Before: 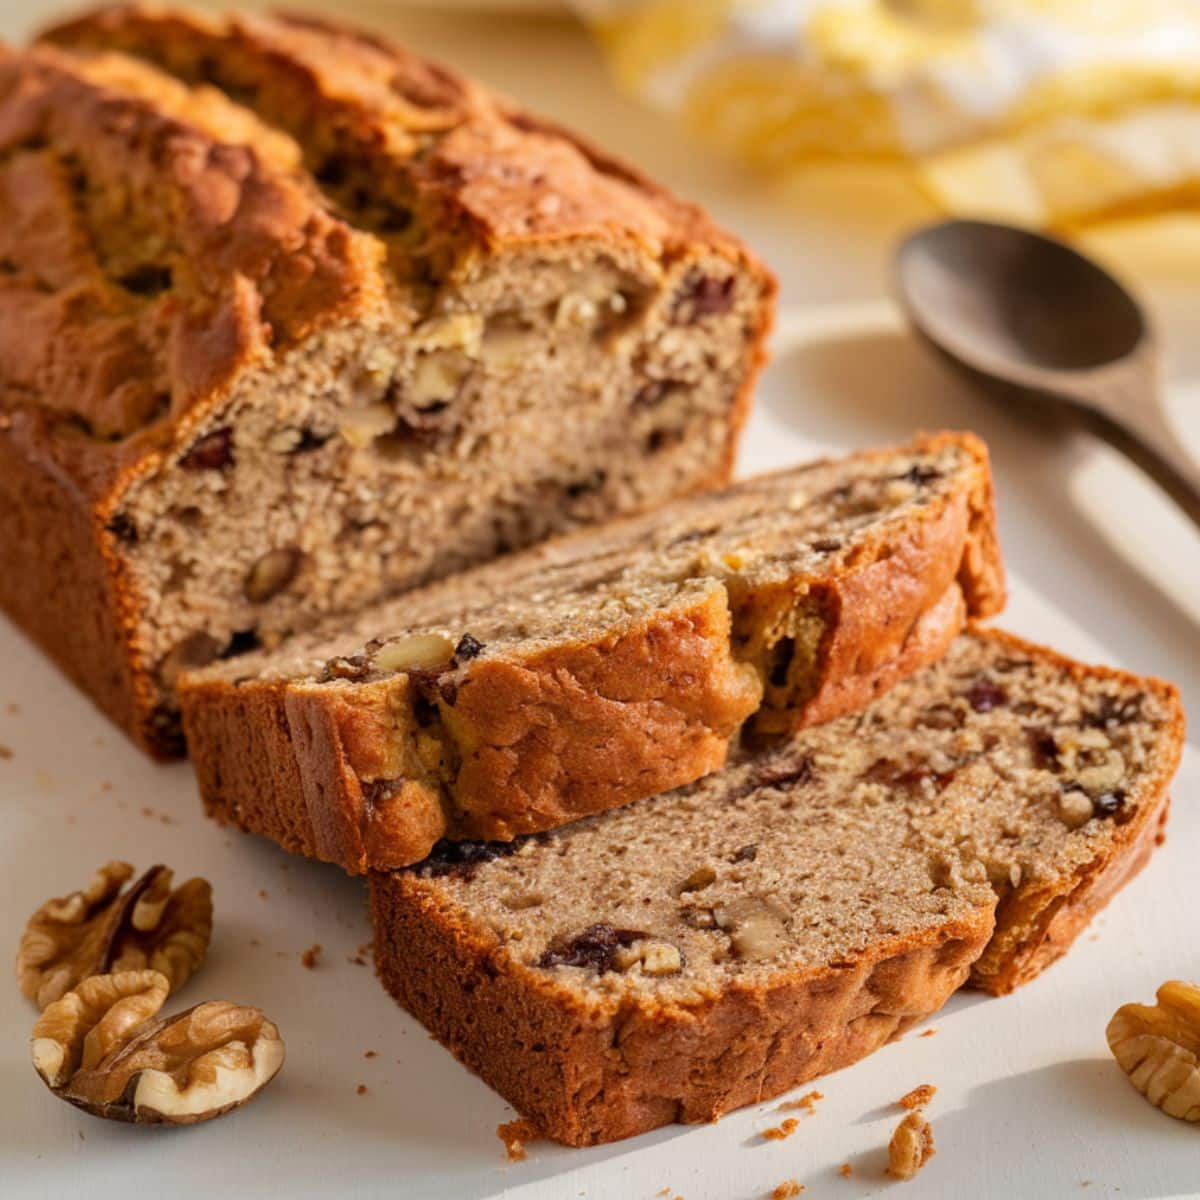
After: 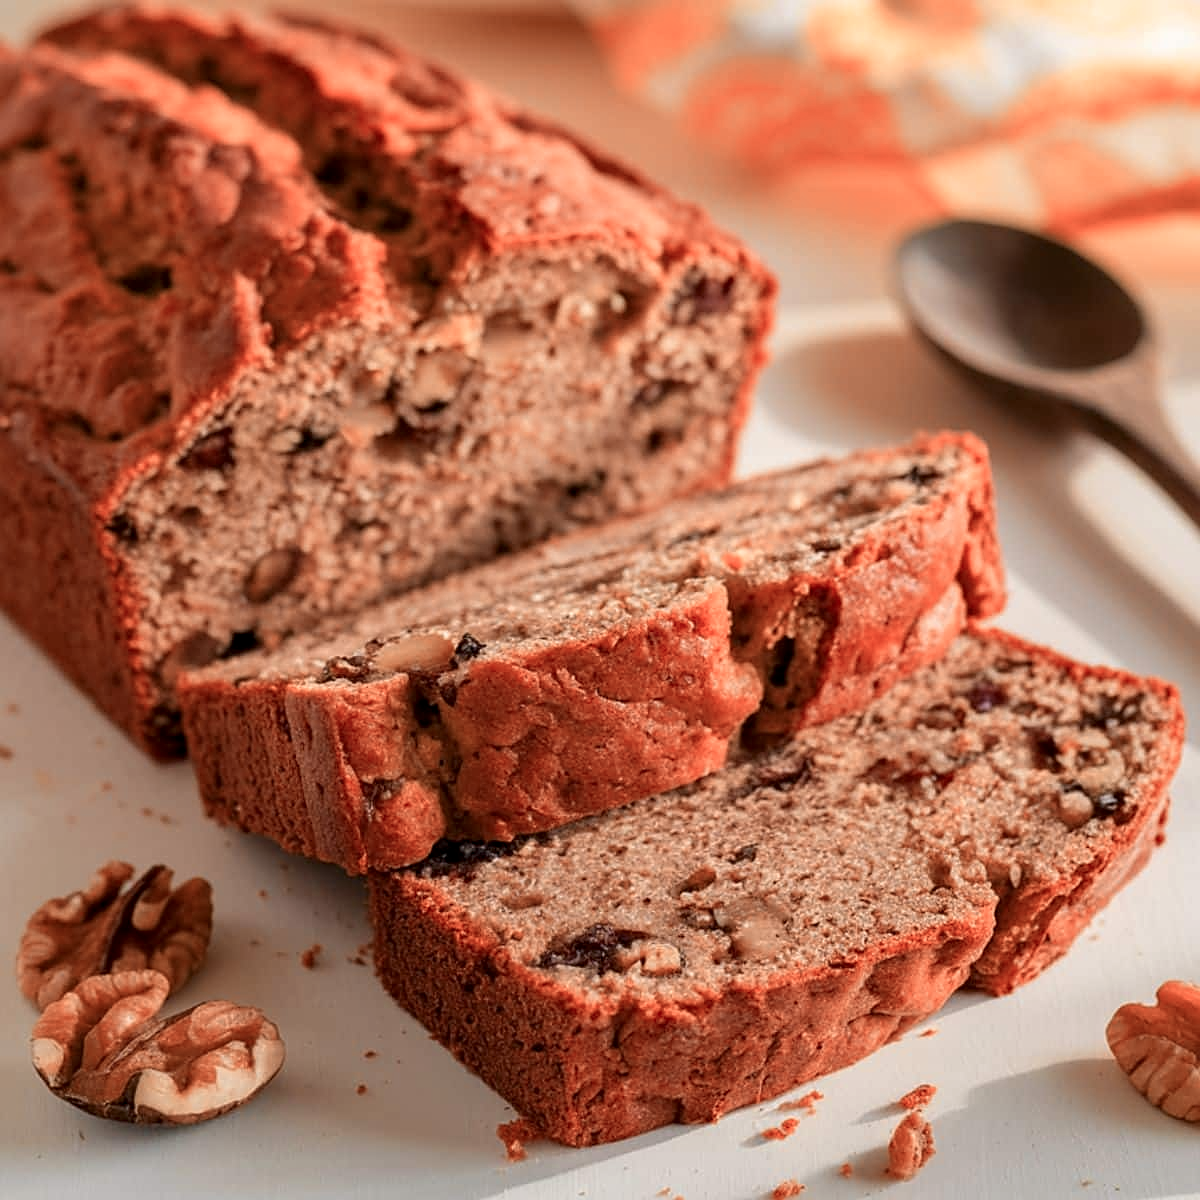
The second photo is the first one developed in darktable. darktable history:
local contrast: highlights 61%, shadows 116%, detail 107%, midtone range 0.529
sharpen: on, module defaults
color zones: curves: ch2 [(0, 0.5) (0.084, 0.497) (0.323, 0.335) (0.4, 0.497) (1, 0.5)]
